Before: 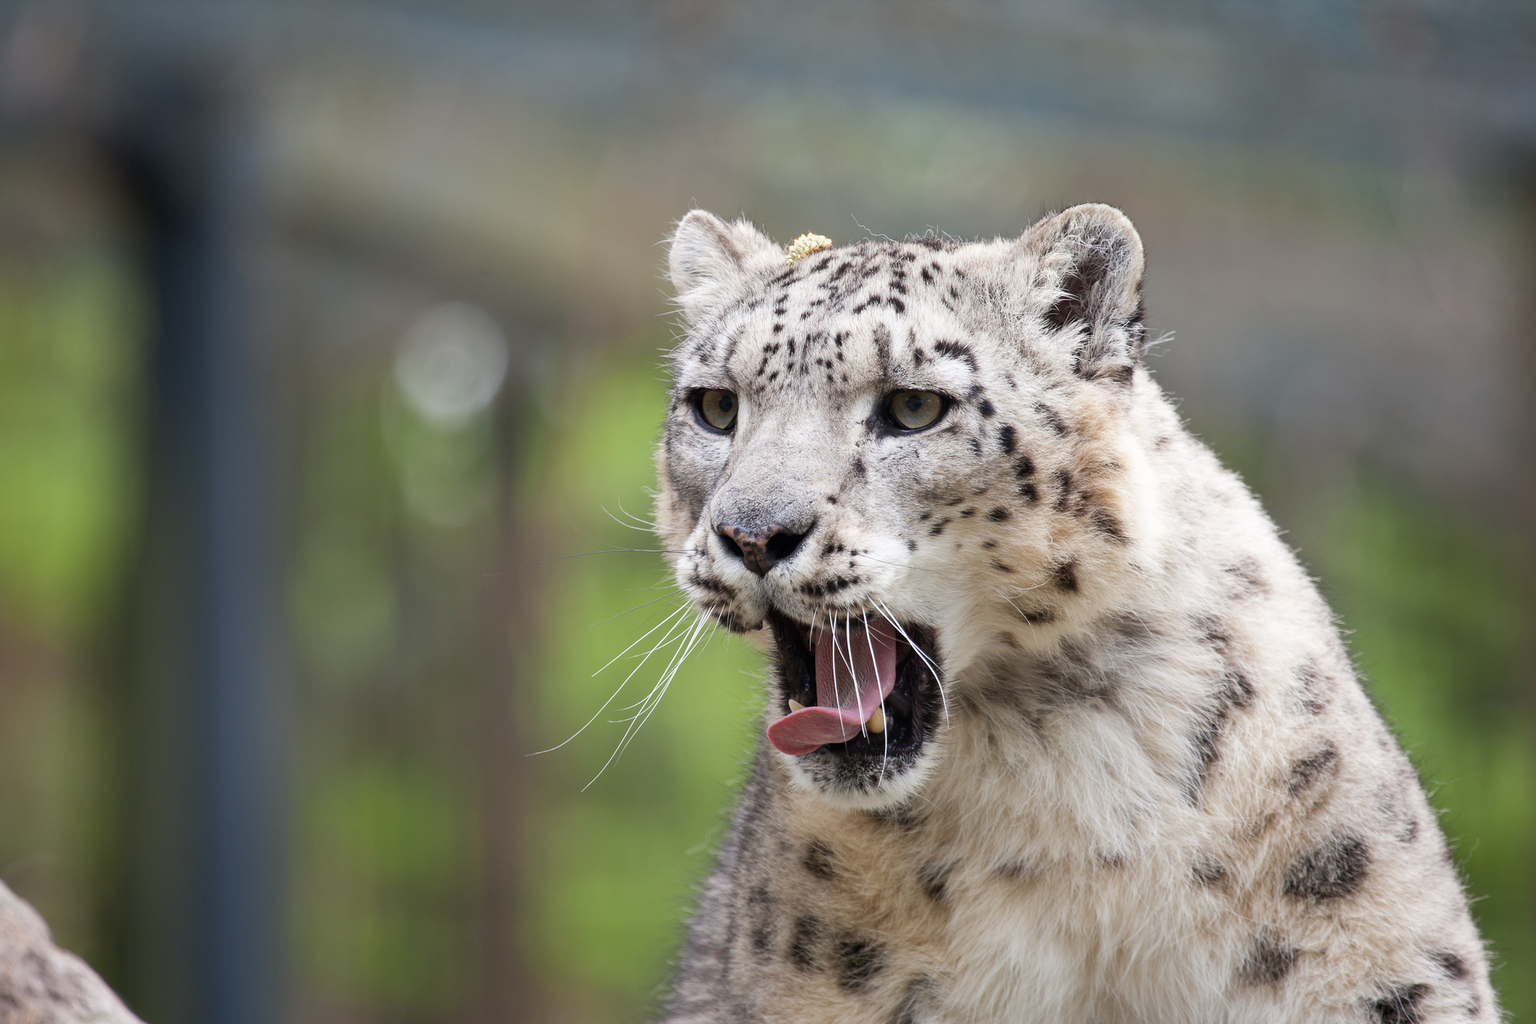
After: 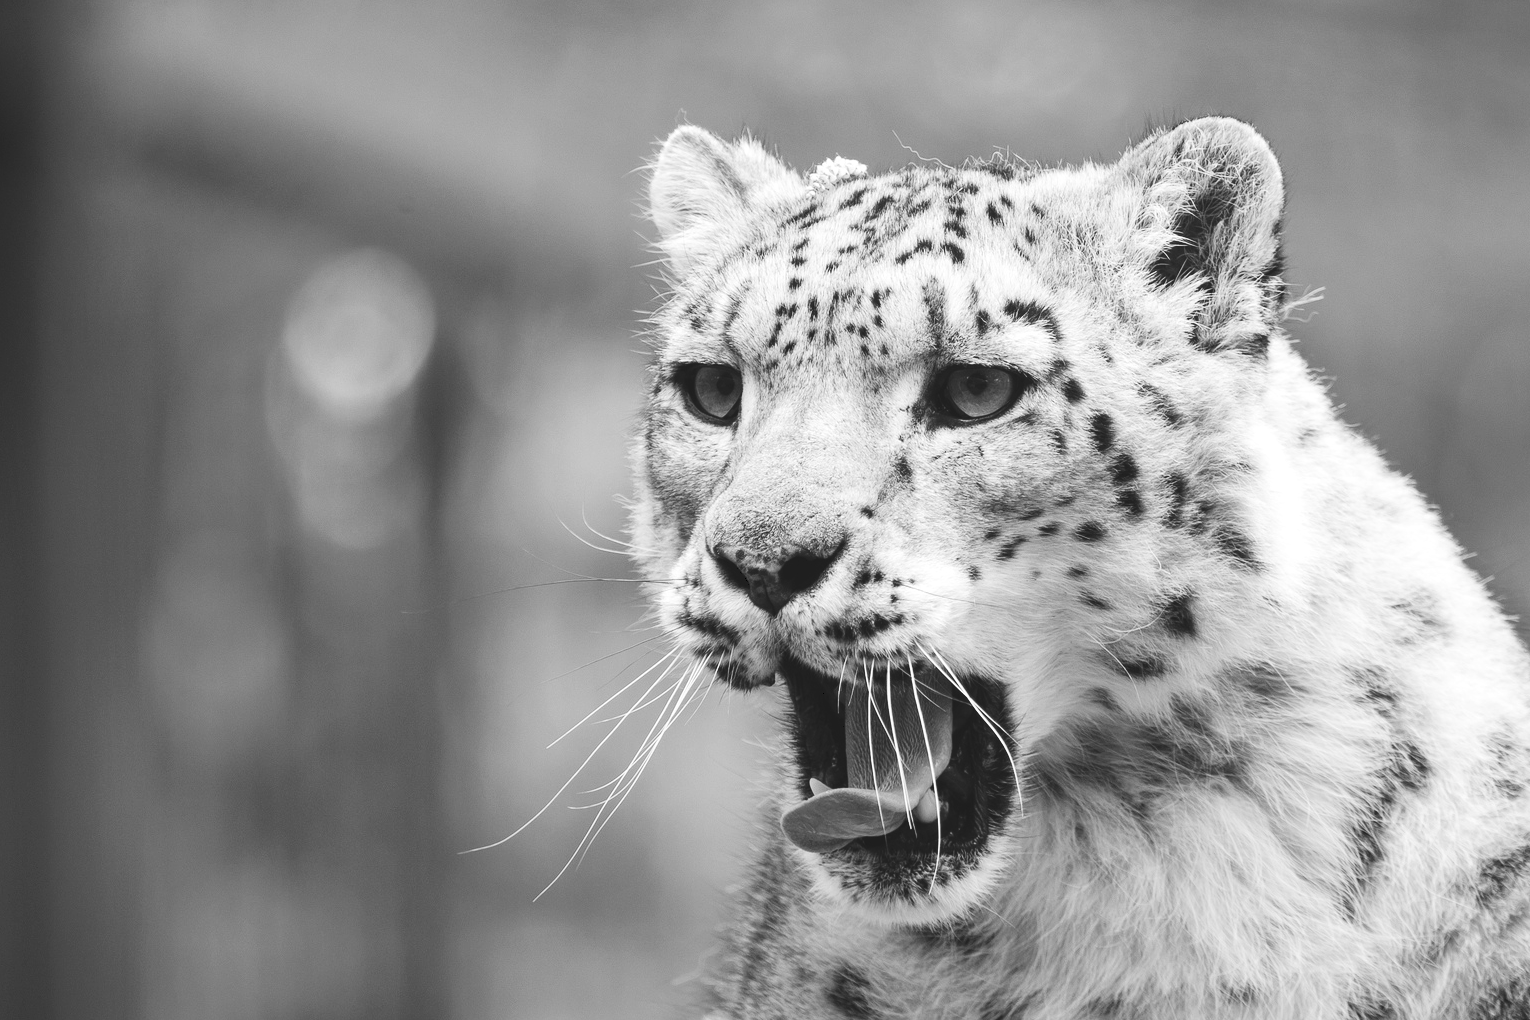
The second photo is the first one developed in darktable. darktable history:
local contrast: highlights 100%, shadows 100%, detail 120%, midtone range 0.2
tone curve: curves: ch0 [(0, 0) (0.003, 0.117) (0.011, 0.125) (0.025, 0.133) (0.044, 0.144) (0.069, 0.152) (0.1, 0.167) (0.136, 0.186) (0.177, 0.21) (0.224, 0.244) (0.277, 0.295) (0.335, 0.357) (0.399, 0.445) (0.468, 0.531) (0.543, 0.629) (0.623, 0.716) (0.709, 0.803) (0.801, 0.876) (0.898, 0.939) (1, 1)], preserve colors none
crop and rotate: left 11.831%, top 11.346%, right 13.429%, bottom 13.899%
exposure: compensate exposure bias true, compensate highlight preservation false
monochrome: on, module defaults
